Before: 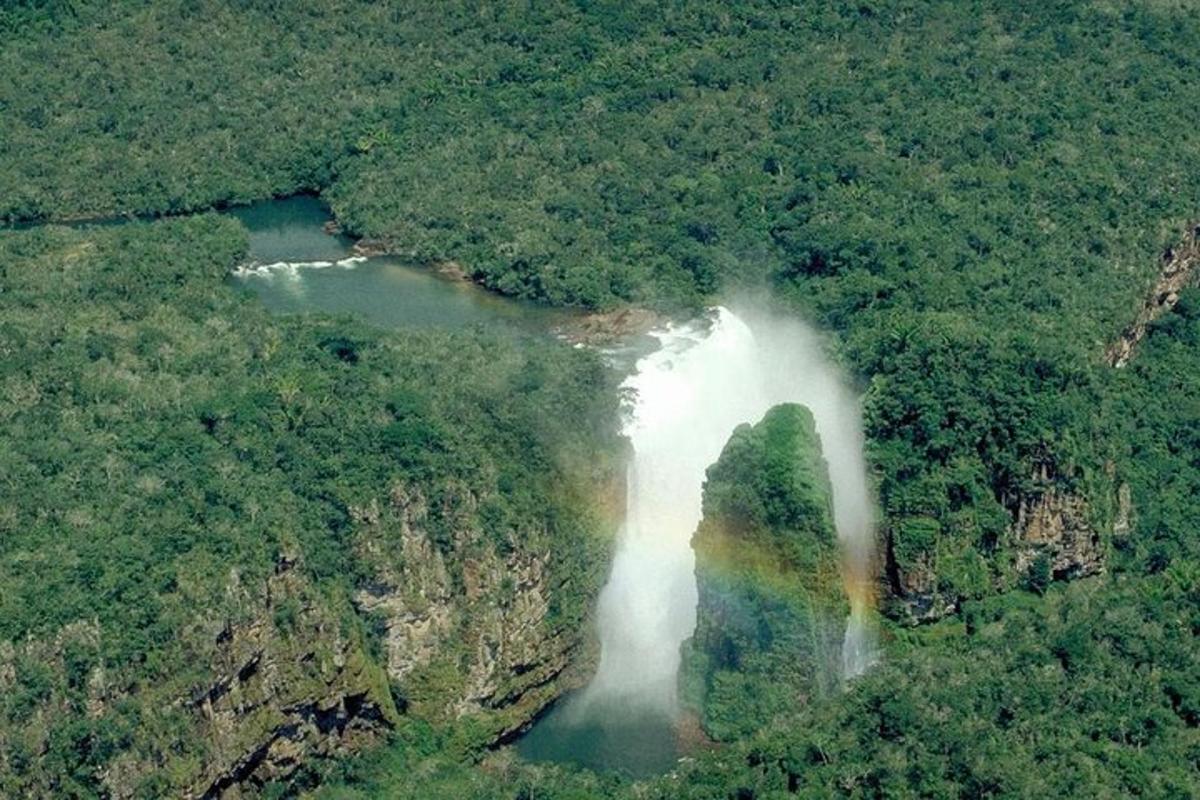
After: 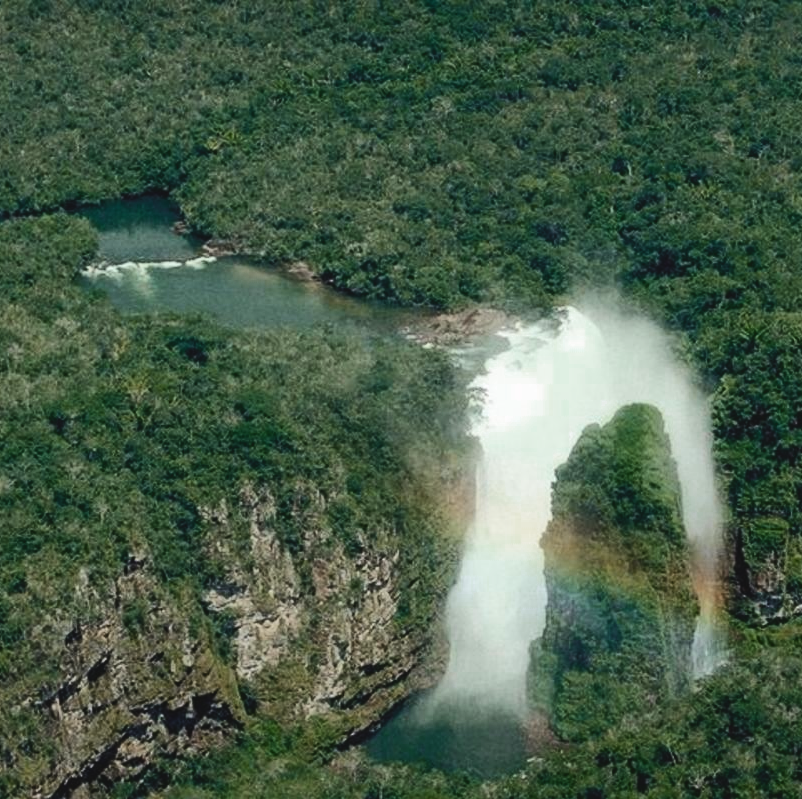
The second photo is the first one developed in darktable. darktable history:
color zones: curves: ch0 [(0, 0.299) (0.25, 0.383) (0.456, 0.352) (0.736, 0.571)]; ch1 [(0, 0.63) (0.151, 0.568) (0.254, 0.416) (0.47, 0.558) (0.732, 0.37) (0.909, 0.492)]; ch2 [(0.004, 0.604) (0.158, 0.443) (0.257, 0.403) (0.761, 0.468)]
crop and rotate: left 12.665%, right 20.449%
contrast brightness saturation: contrast 0.283
shadows and highlights: shadows 9.7, white point adjustment 1.02, highlights -38.56
exposure: black level correction -0.015, exposure -0.13 EV, compensate highlight preservation false
